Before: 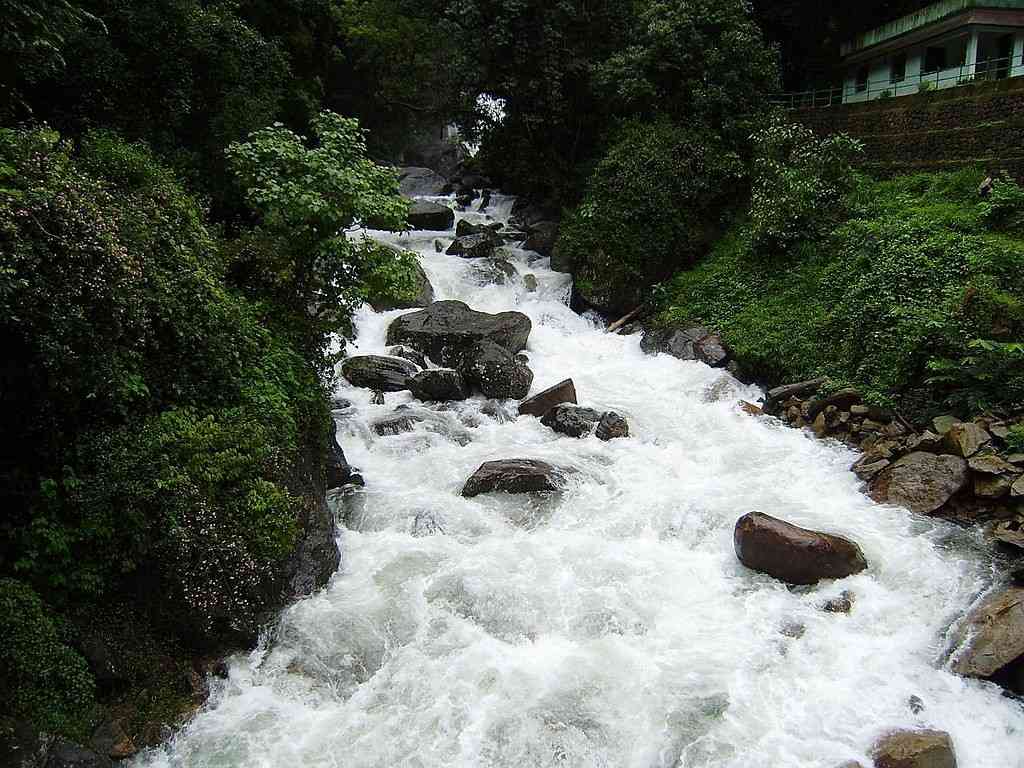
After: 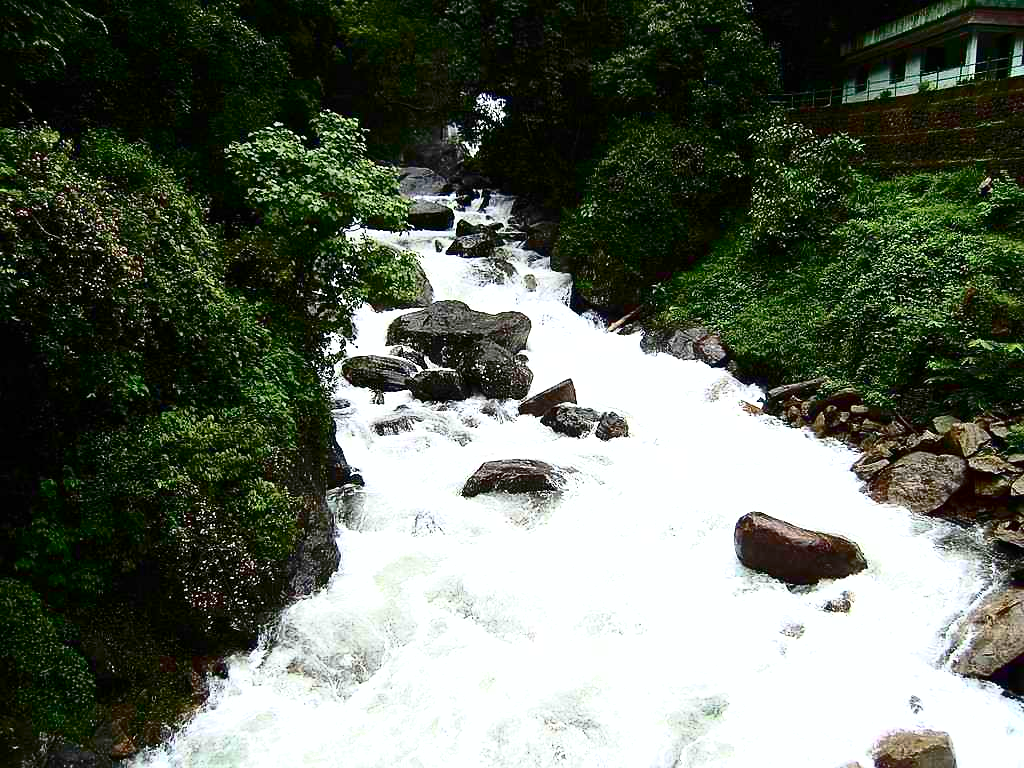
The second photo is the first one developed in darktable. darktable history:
exposure: exposure 0.7 EV, compensate highlight preservation false
contrast brightness saturation: contrast 0.5, saturation -0.1
tone equalizer: on, module defaults
shadows and highlights: on, module defaults
